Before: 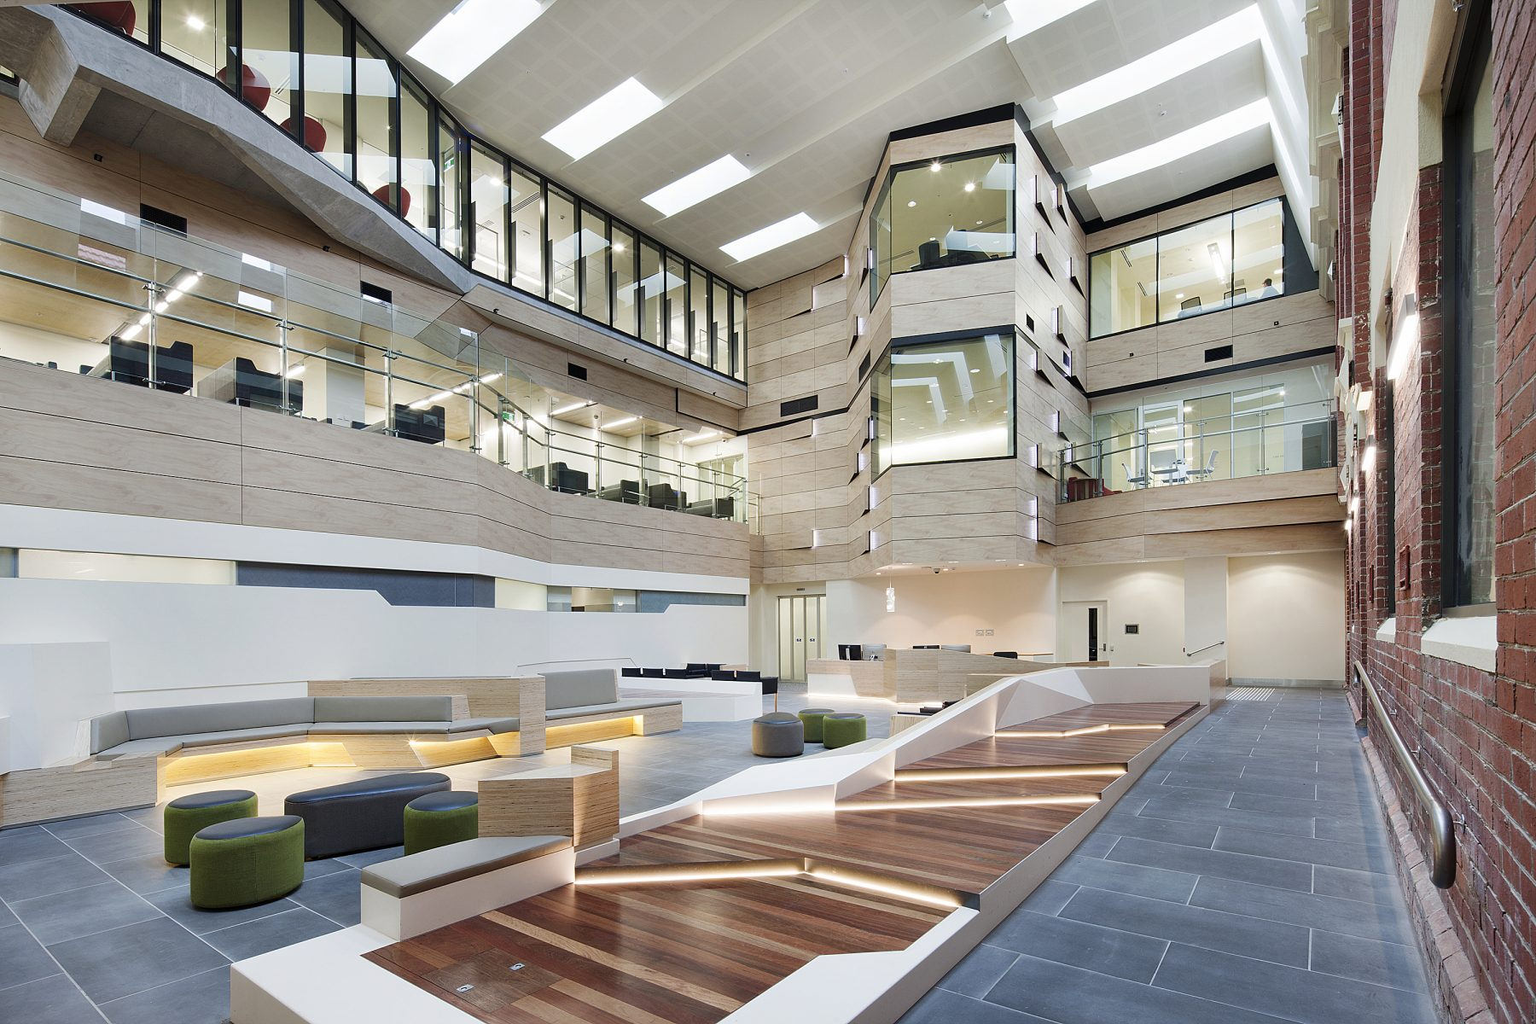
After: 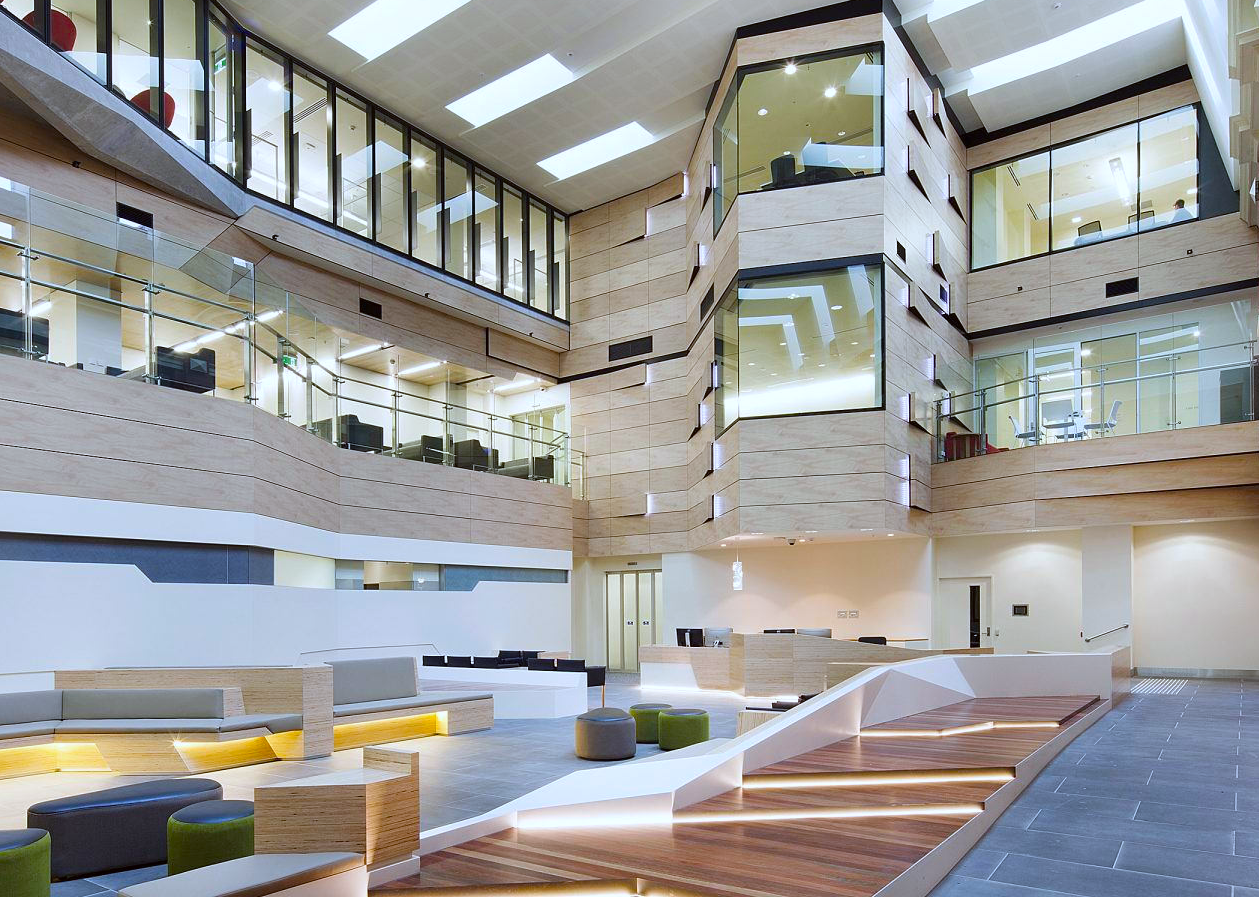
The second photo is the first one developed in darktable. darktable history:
color correction: highlights a* -2.73, highlights b* -2.09, shadows a* 2.41, shadows b* 2.73
crop and rotate: left 17.046%, top 10.659%, right 12.989%, bottom 14.553%
color balance rgb: linear chroma grading › global chroma 15%, perceptual saturation grading › global saturation 30%
white balance: red 0.984, blue 1.059
